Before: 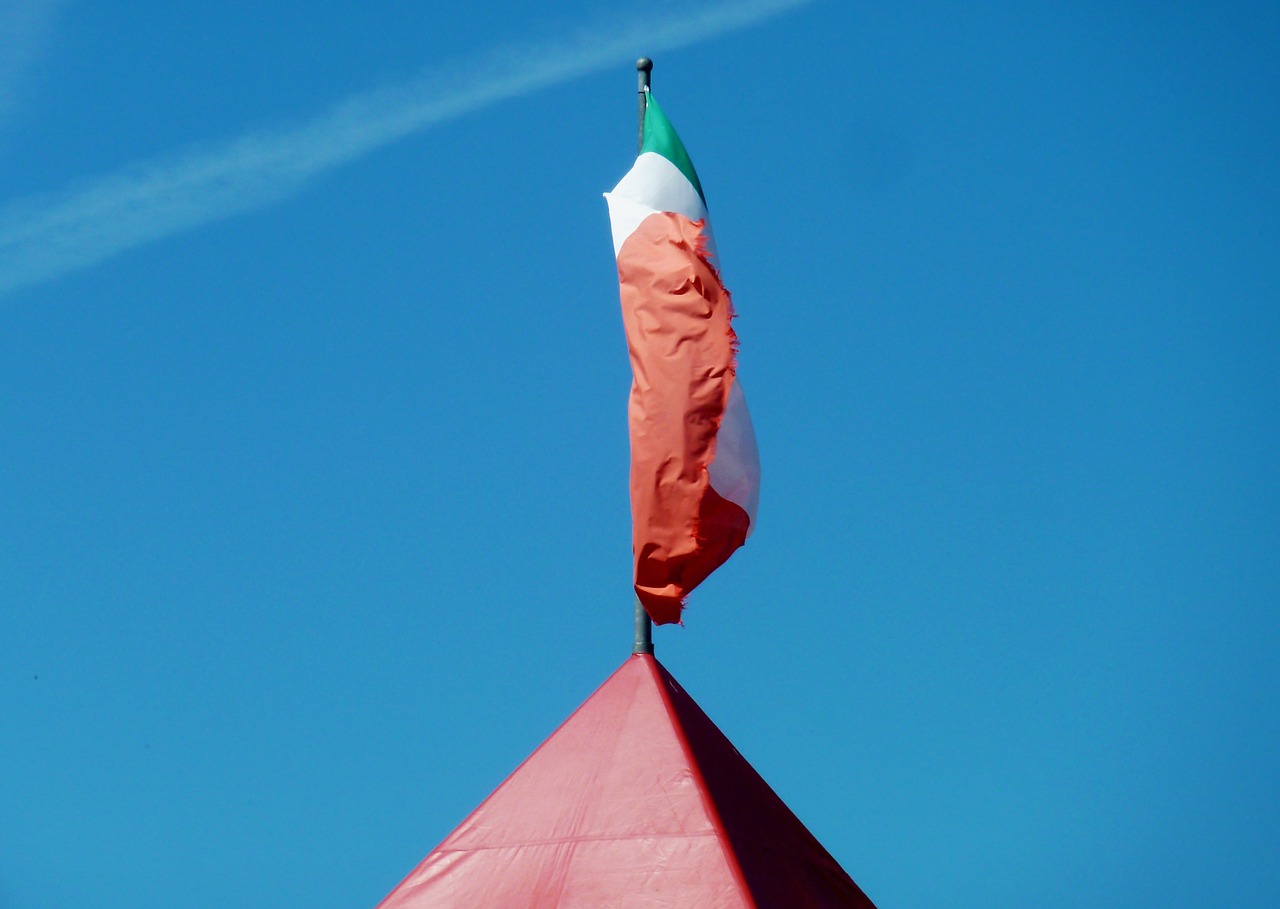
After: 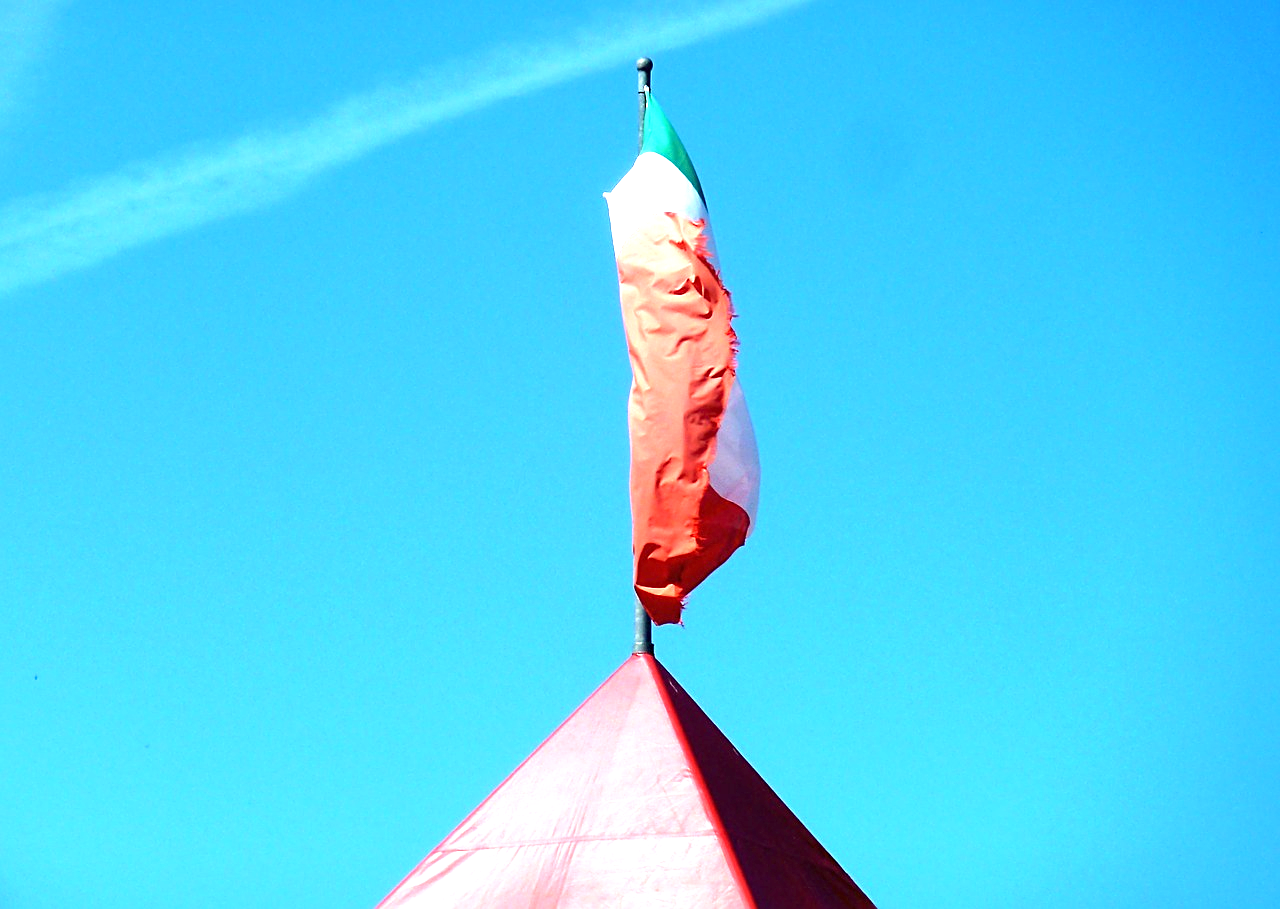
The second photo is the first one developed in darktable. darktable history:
exposure: black level correction 0, exposure 1.44 EV, compensate highlight preservation false
sharpen: on, module defaults
